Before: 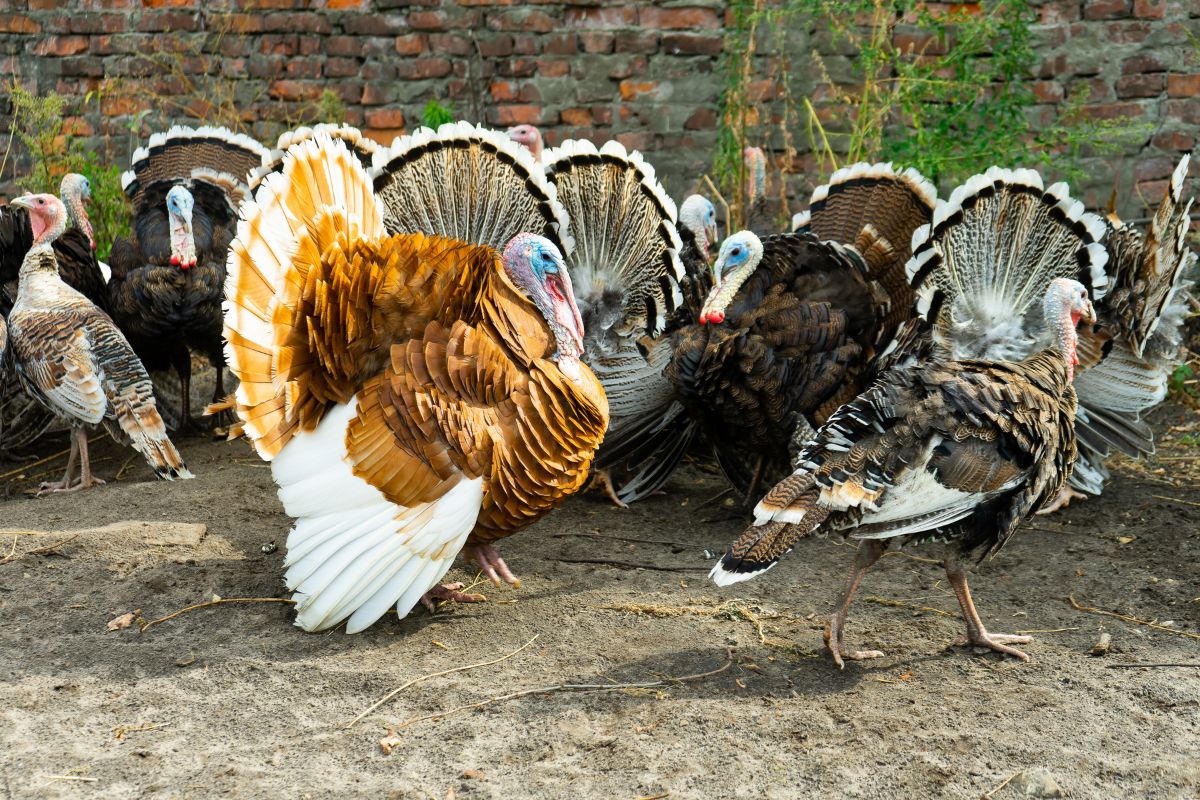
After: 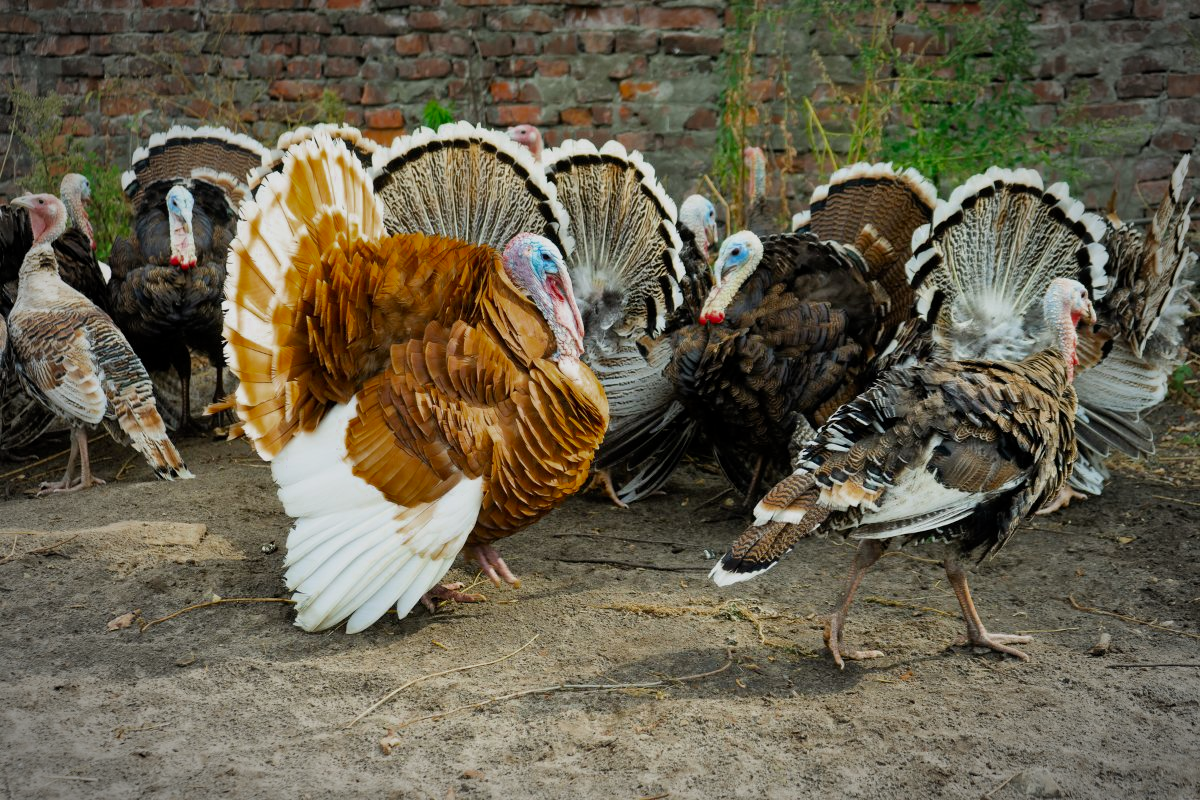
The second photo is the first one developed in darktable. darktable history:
color zones: curves: ch0 [(0.27, 0.396) (0.563, 0.504) (0.75, 0.5) (0.787, 0.307)]
vignetting: brightness -0.575, automatic ratio true, unbound false
filmic rgb: black relative exposure -15.05 EV, white relative exposure 3 EV, threshold 3.06 EV, target black luminance 0%, hardness 9.28, latitude 98.68%, contrast 0.912, shadows ↔ highlights balance 0.564%, color science v5 (2021), contrast in shadows safe, contrast in highlights safe, enable highlight reconstruction true
